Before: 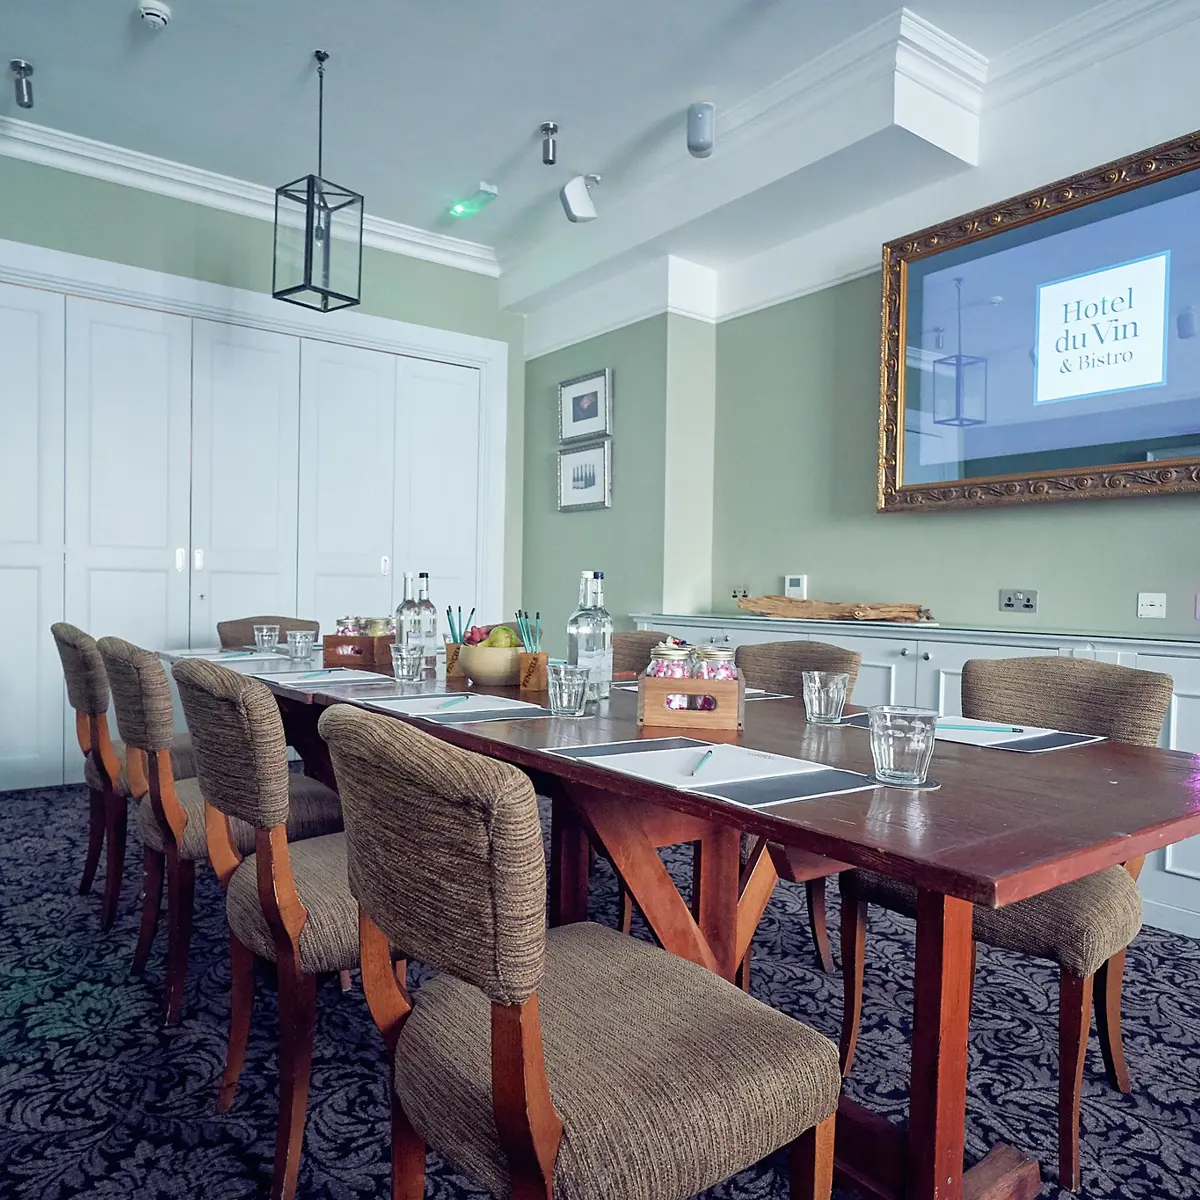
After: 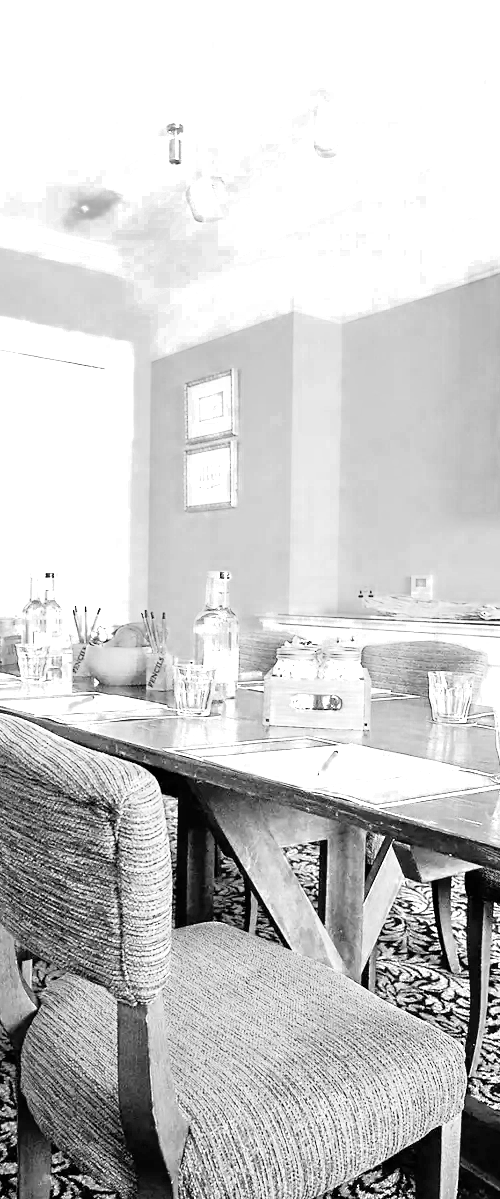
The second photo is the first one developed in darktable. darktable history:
tone curve: curves: ch0 [(0, 0) (0.004, 0.001) (0.133, 0.151) (0.325, 0.399) (0.475, 0.579) (0.832, 0.902) (1, 1)], color space Lab, linked channels, preserve colors none
exposure: black level correction 0.001, exposure 0.5 EV, compensate exposure bias true, compensate highlight preservation false
monochrome: on, module defaults
color balance rgb: linear chroma grading › global chroma 15%, perceptual saturation grading › global saturation 30%
color zones: curves: ch0 [(0.473, 0.374) (0.742, 0.784)]; ch1 [(0.354, 0.737) (0.742, 0.705)]; ch2 [(0.318, 0.421) (0.758, 0.532)]
crop: left 31.229%, right 27.105%
contrast brightness saturation: contrast 0.24, brightness 0.26, saturation 0.39
color correction: highlights a* -0.482, highlights b* 0.161, shadows a* 4.66, shadows b* 20.72
